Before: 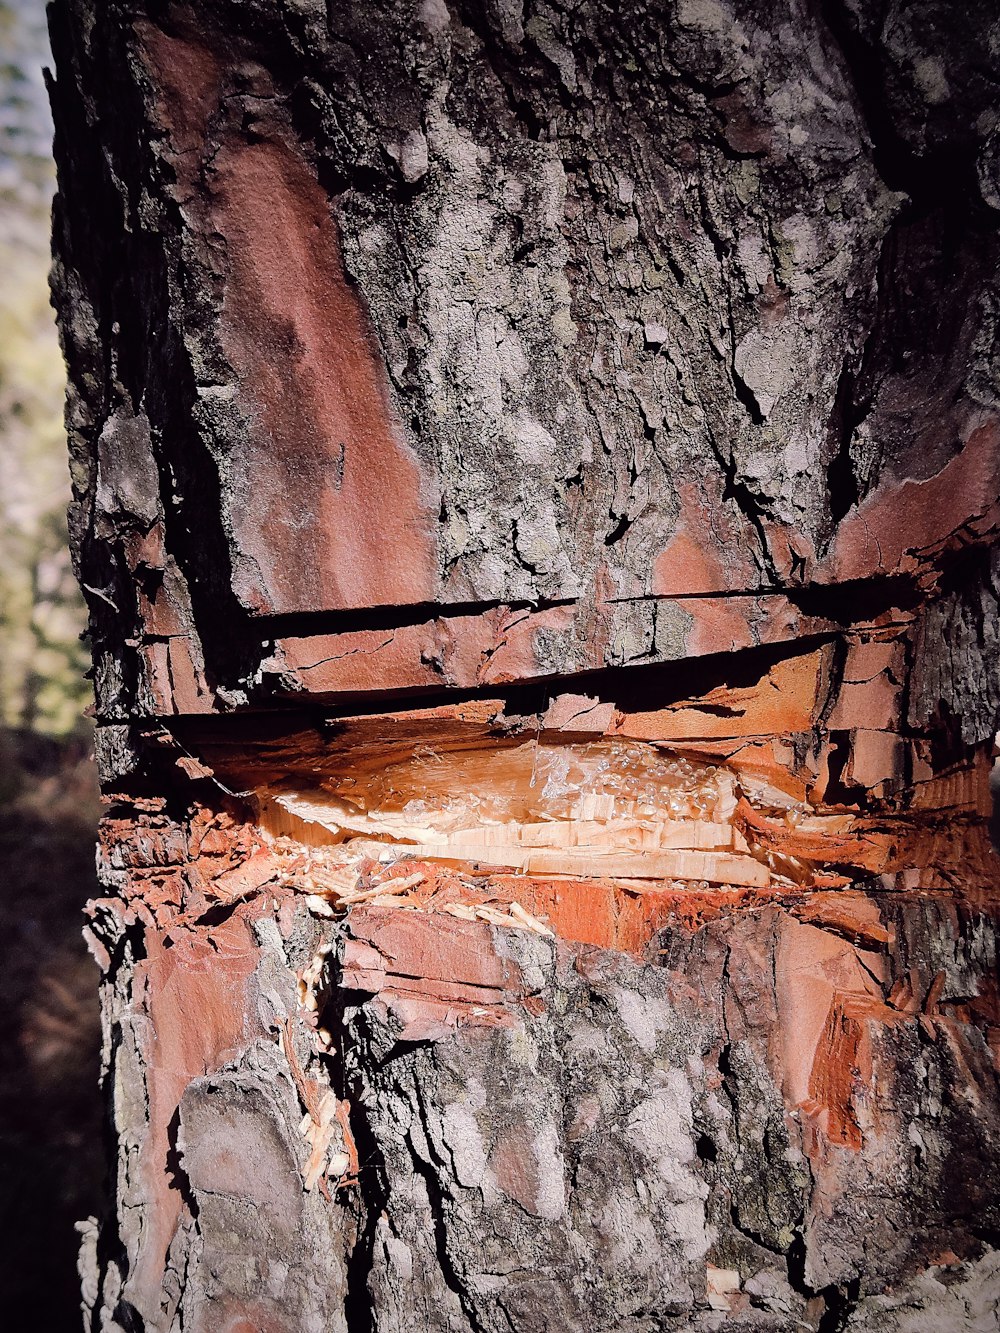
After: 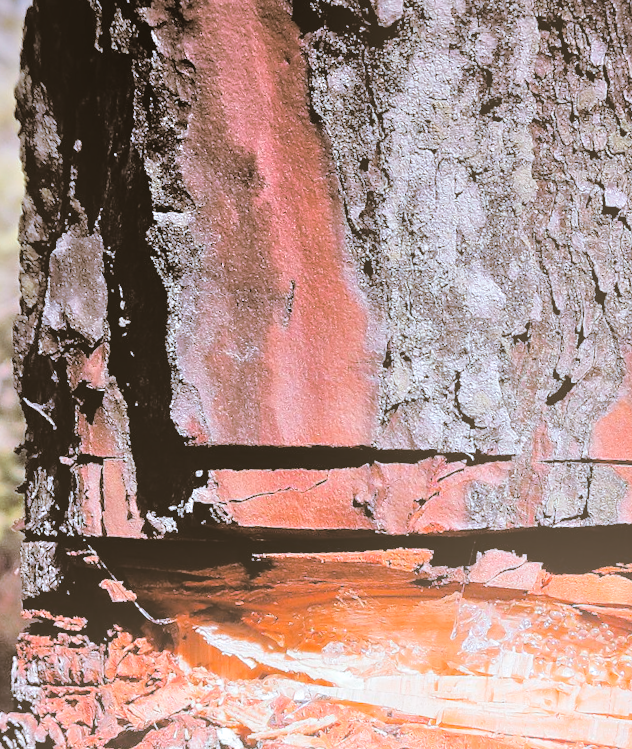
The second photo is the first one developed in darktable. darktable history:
bloom: threshold 82.5%, strength 16.25%
crop and rotate: angle -4.99°, left 2.122%, top 6.945%, right 27.566%, bottom 30.519%
white balance: red 0.954, blue 1.079
split-toning: shadows › hue 37.98°, highlights › hue 185.58°, balance -55.261
tone equalizer: -7 EV 0.15 EV, -6 EV 0.6 EV, -5 EV 1.15 EV, -4 EV 1.33 EV, -3 EV 1.15 EV, -2 EV 0.6 EV, -1 EV 0.15 EV, mask exposure compensation -0.5 EV
